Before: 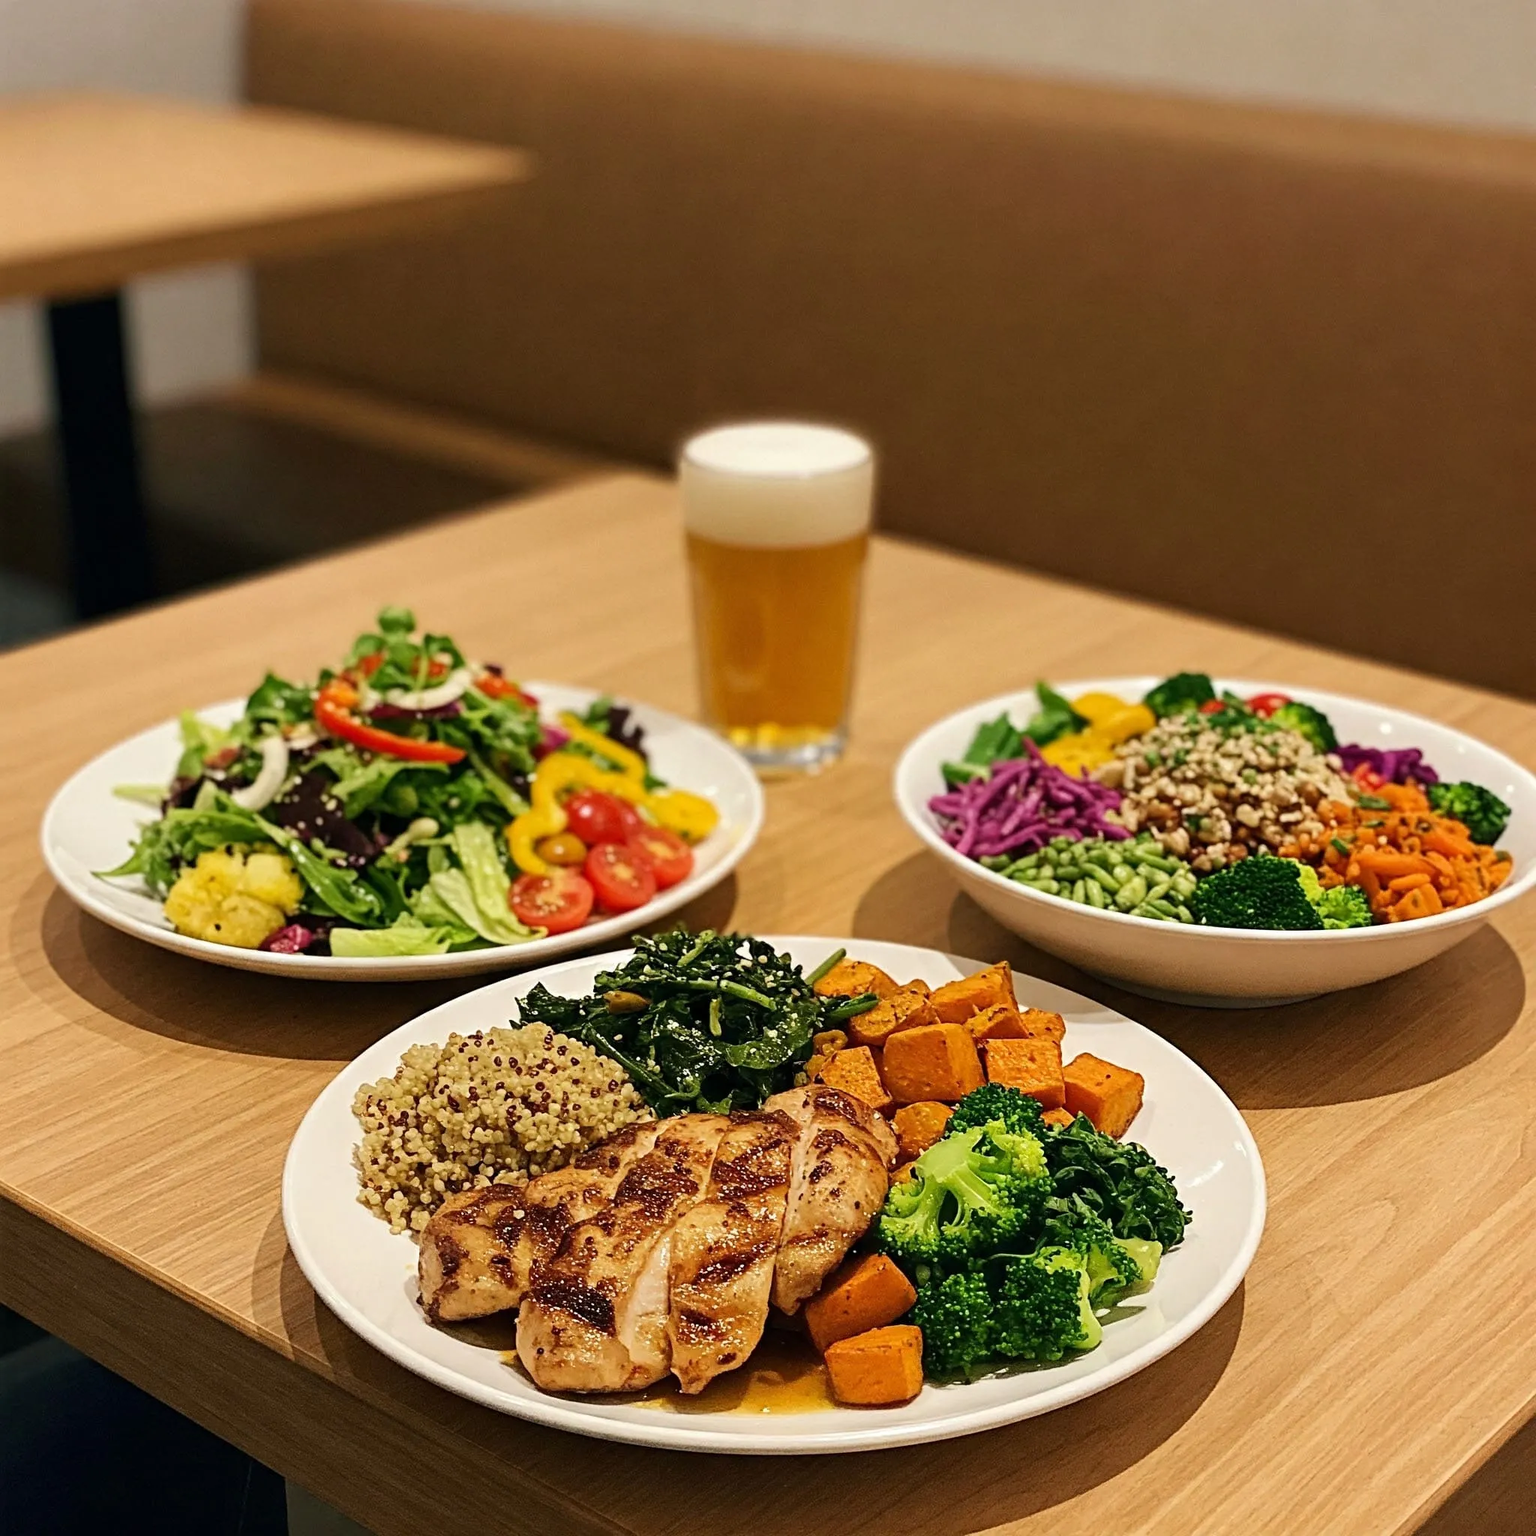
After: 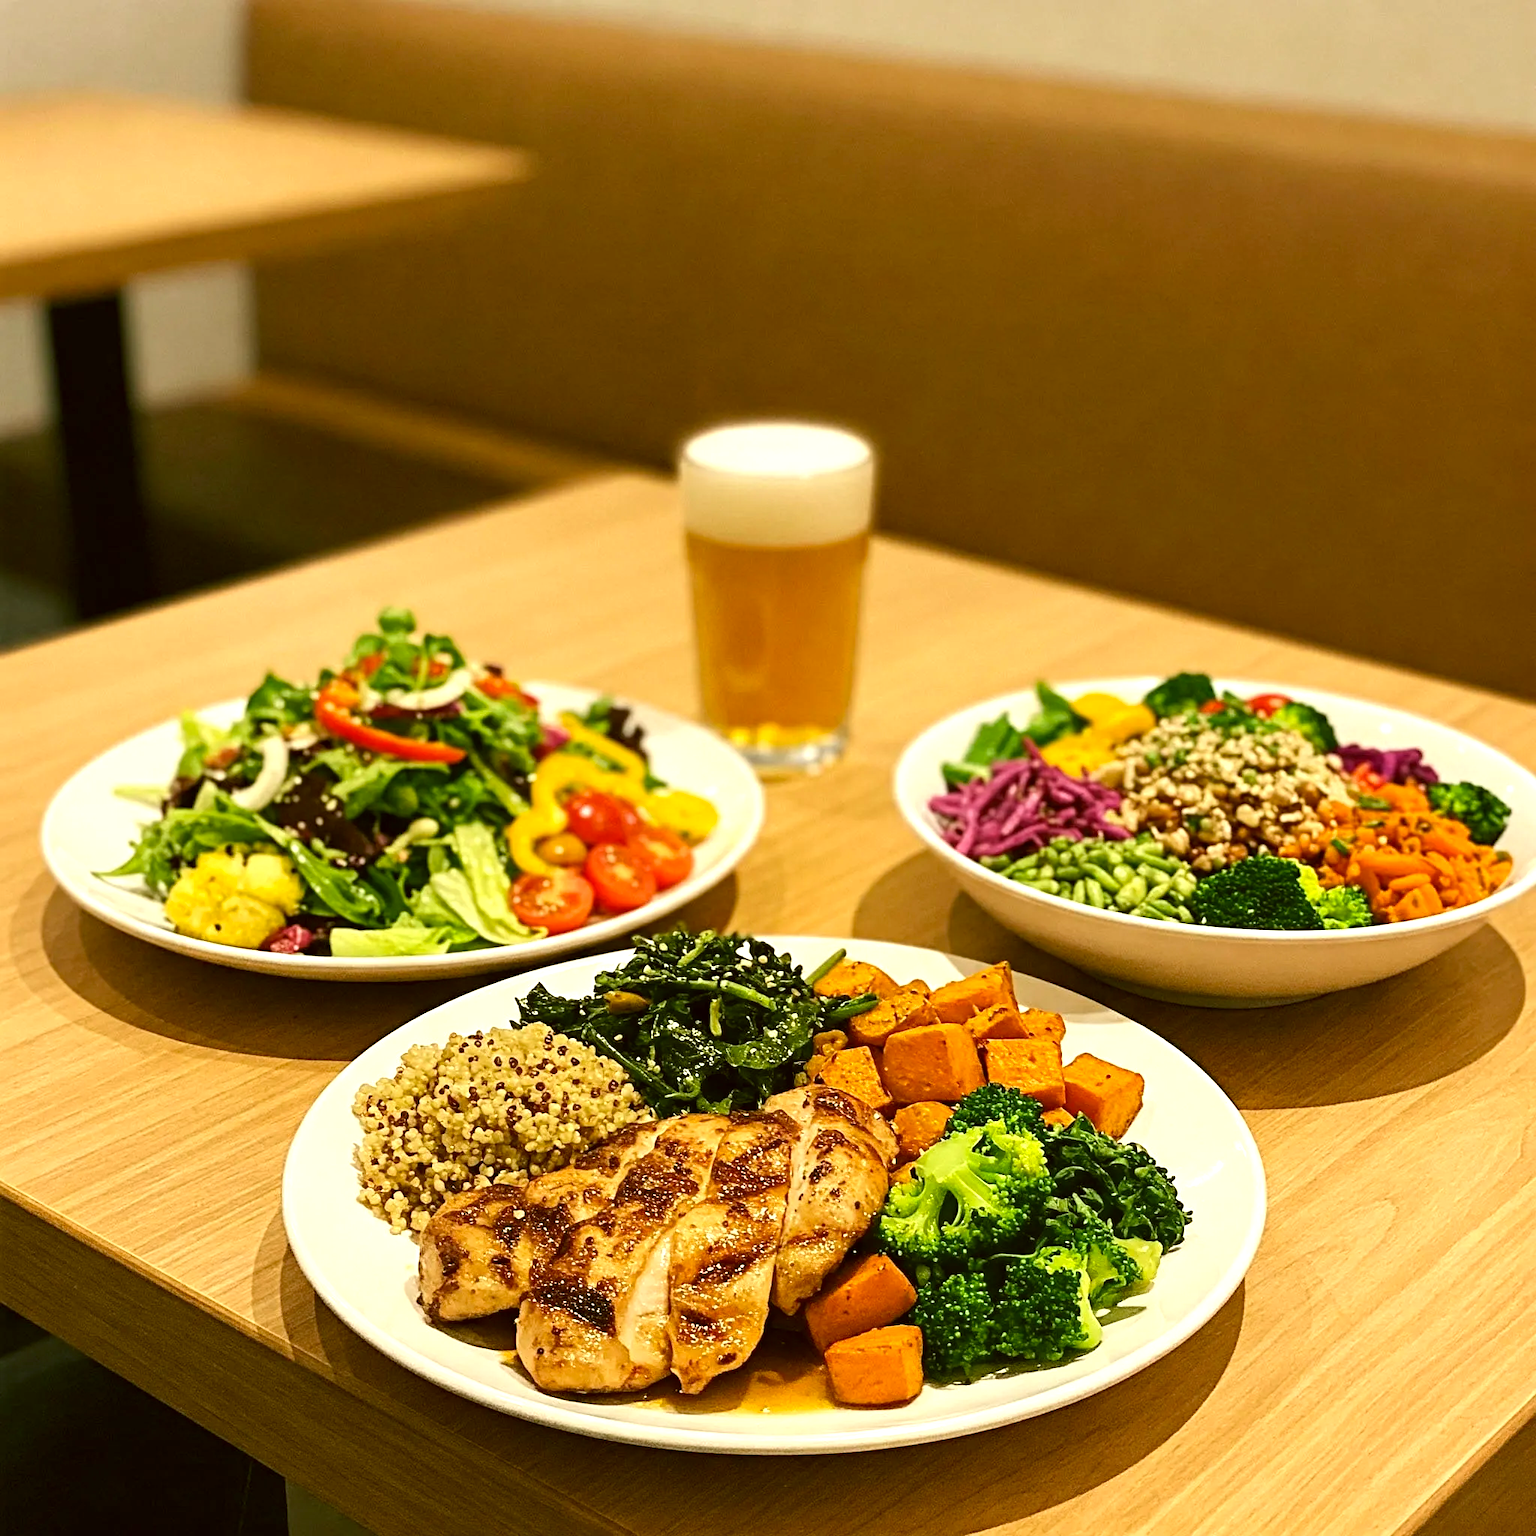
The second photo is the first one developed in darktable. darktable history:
color correction: highlights a* -1.61, highlights b* 10.45, shadows a* 0.409, shadows b* 19.5
exposure: exposure 0.563 EV, compensate highlight preservation false
